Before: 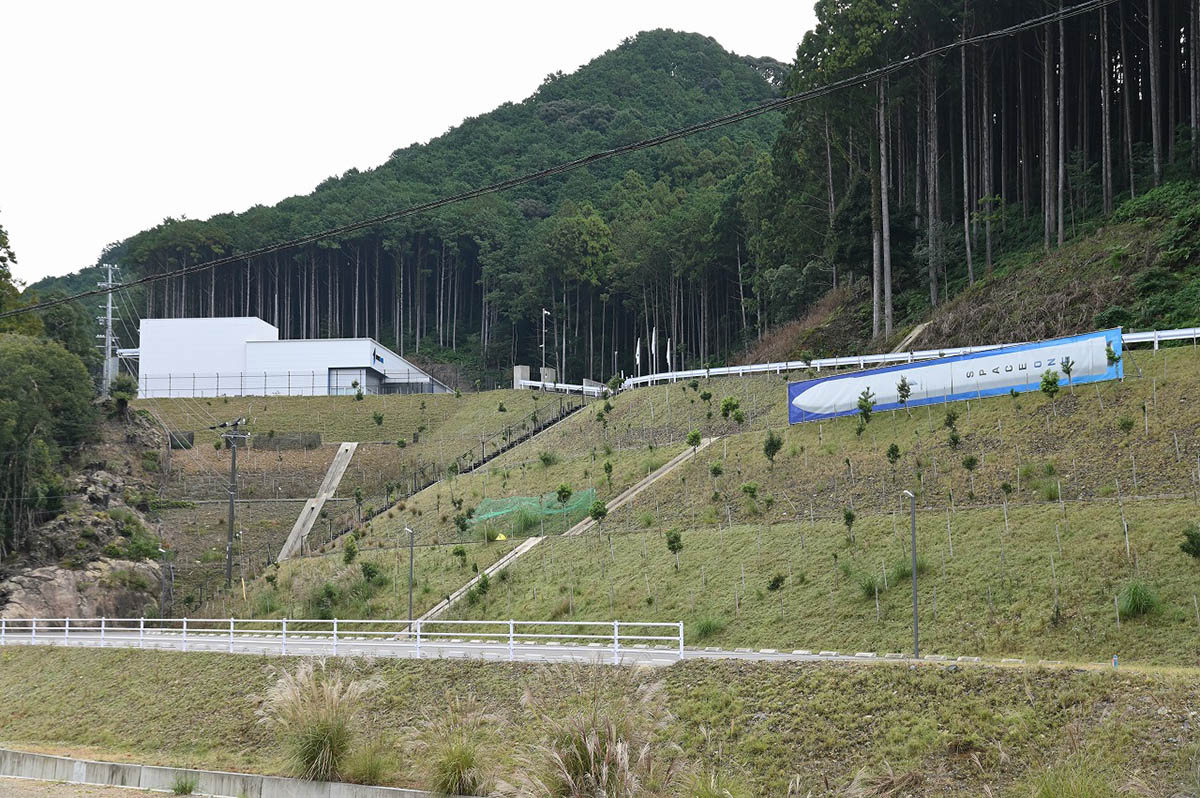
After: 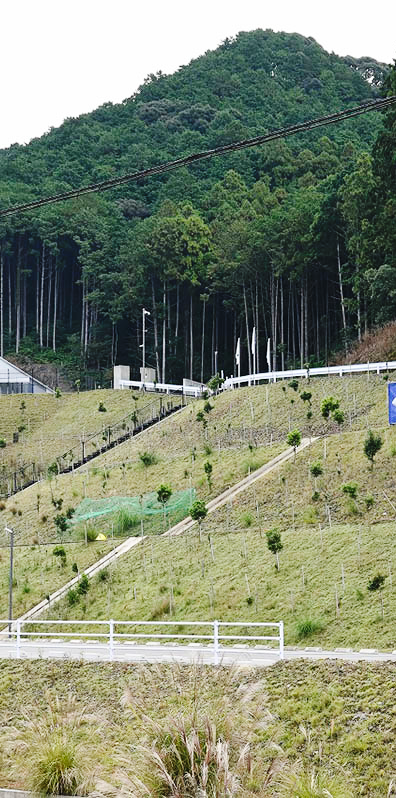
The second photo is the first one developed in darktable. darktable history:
base curve: curves: ch0 [(0, 0) (0.036, 0.025) (0.121, 0.166) (0.206, 0.329) (0.605, 0.79) (1, 1)], preserve colors none
crop: left 33.378%, right 33.558%
